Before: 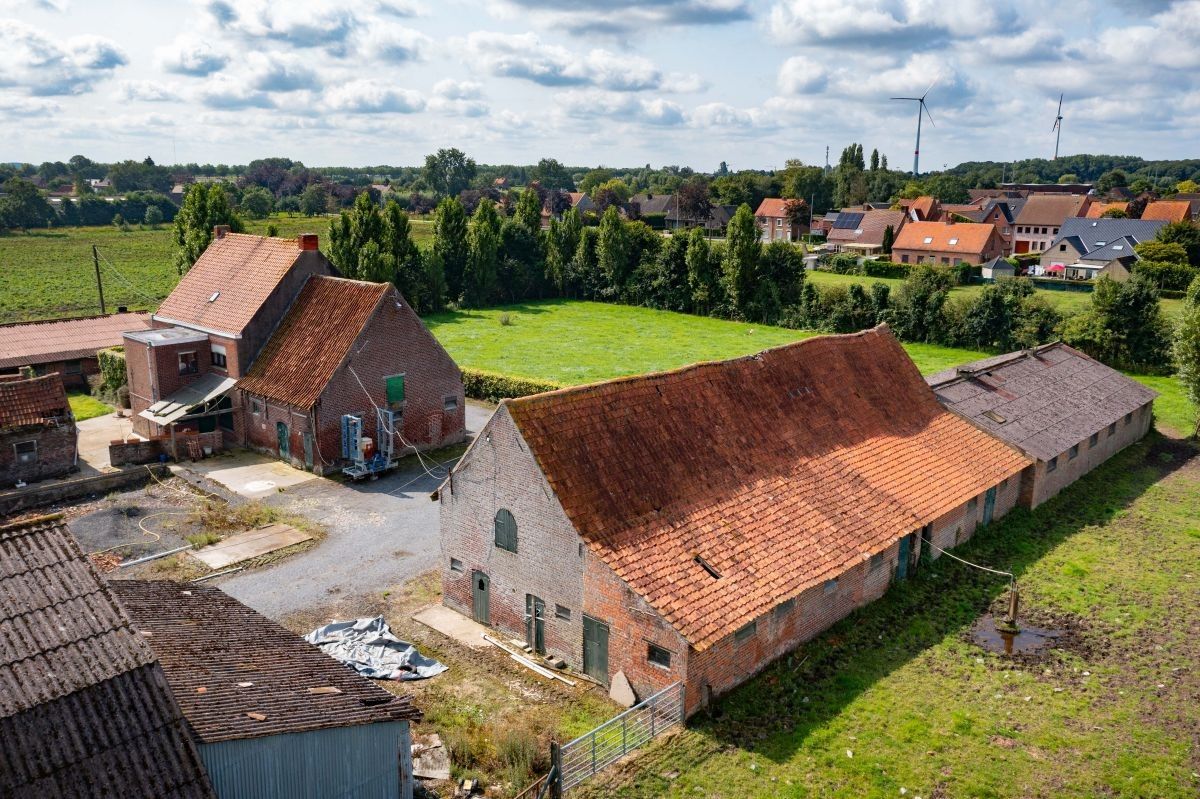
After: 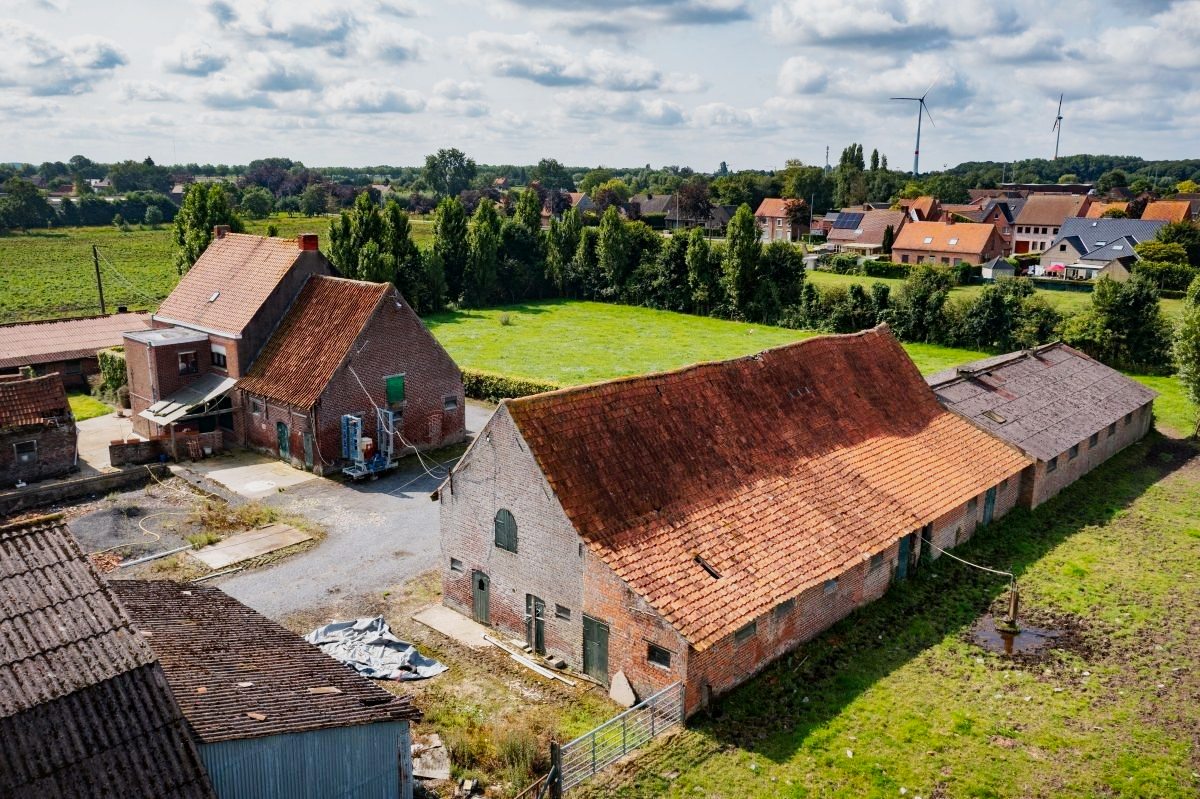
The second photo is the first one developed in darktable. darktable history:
tone curve: curves: ch0 [(0, 0.018) (0.036, 0.038) (0.15, 0.131) (0.27, 0.247) (0.528, 0.554) (0.761, 0.761) (1, 0.919)]; ch1 [(0, 0) (0.179, 0.173) (0.322, 0.32) (0.429, 0.431) (0.502, 0.5) (0.519, 0.522) (0.562, 0.588) (0.625, 0.67) (0.711, 0.745) (1, 1)]; ch2 [(0, 0) (0.29, 0.295) (0.404, 0.436) (0.497, 0.499) (0.521, 0.523) (0.561, 0.605) (0.657, 0.655) (0.712, 0.764) (1, 1)], preserve colors none
local contrast: mode bilateral grid, contrast 21, coarseness 50, detail 130%, midtone range 0.2
